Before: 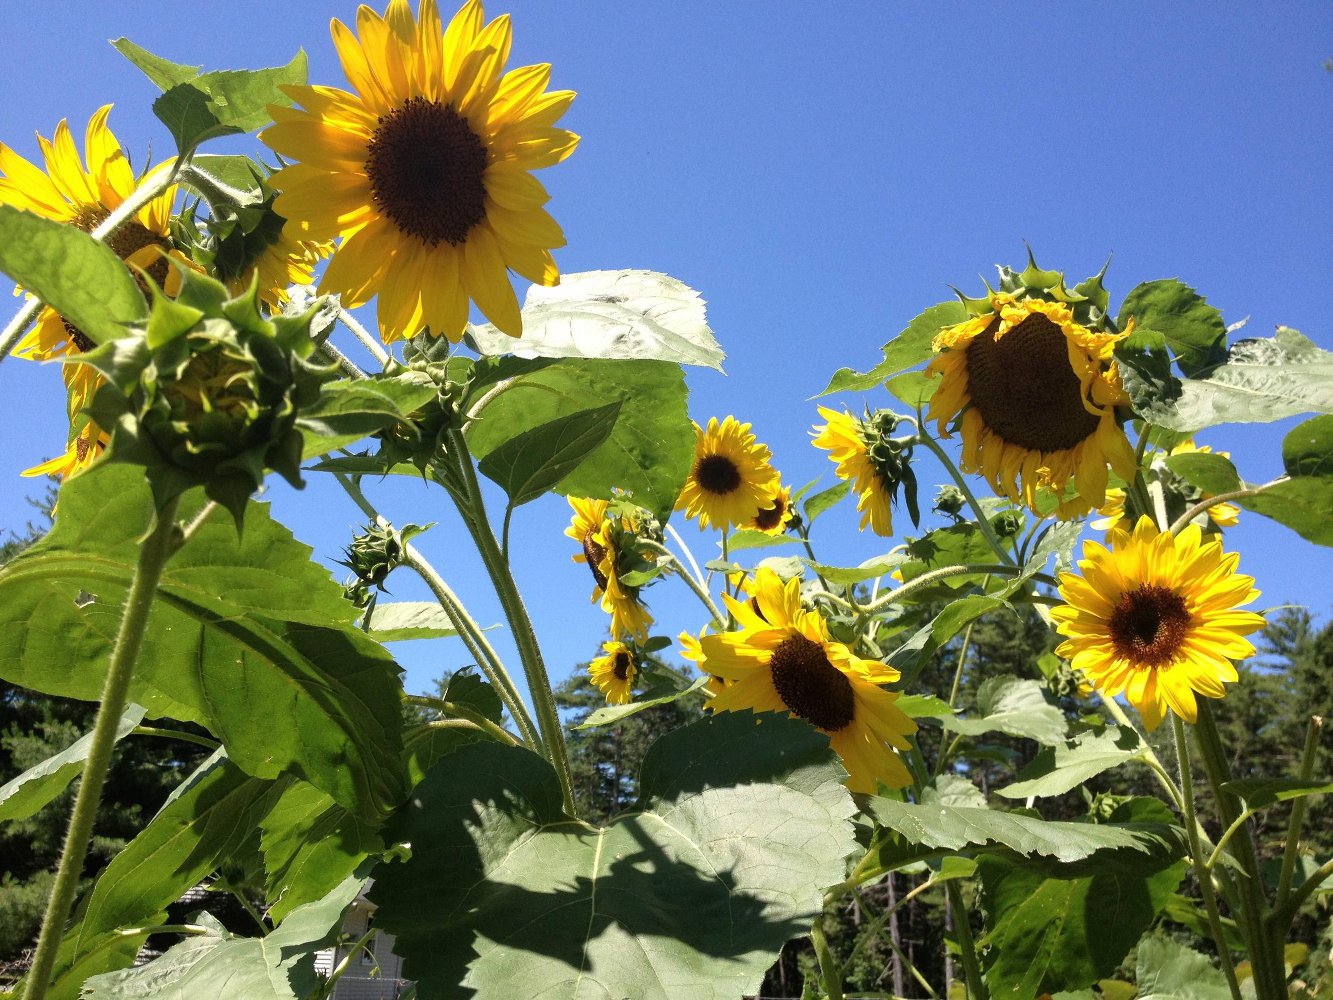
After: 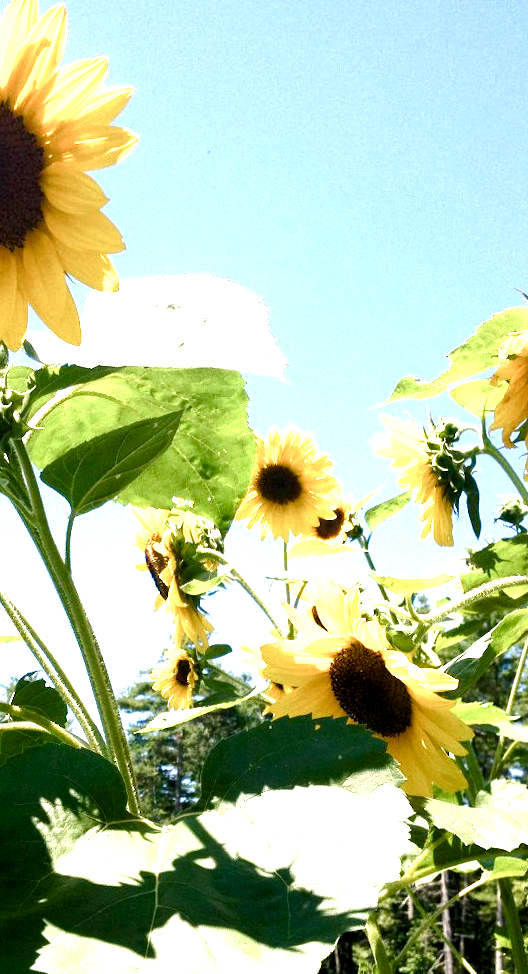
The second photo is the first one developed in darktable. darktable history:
exposure: black level correction 0.001, exposure 1.116 EV, compensate highlight preservation false
white balance: red 0.986, blue 1.01
color balance rgb: shadows lift › chroma 2.79%, shadows lift › hue 190.66°, power › hue 171.85°, highlights gain › chroma 2.16%, highlights gain › hue 75.26°, global offset › luminance -0.51%, perceptual saturation grading › highlights -33.8%, perceptual saturation grading › mid-tones 14.98%, perceptual saturation grading › shadows 48.43%, perceptual brilliance grading › highlights 15.68%, perceptual brilliance grading › mid-tones 6.62%, perceptual brilliance grading › shadows -14.98%, global vibrance 11.32%, contrast 5.05%
crop: left 31.229%, right 27.105%
rotate and perspective: rotation 0.074°, lens shift (vertical) 0.096, lens shift (horizontal) -0.041, crop left 0.043, crop right 0.952, crop top 0.024, crop bottom 0.979
